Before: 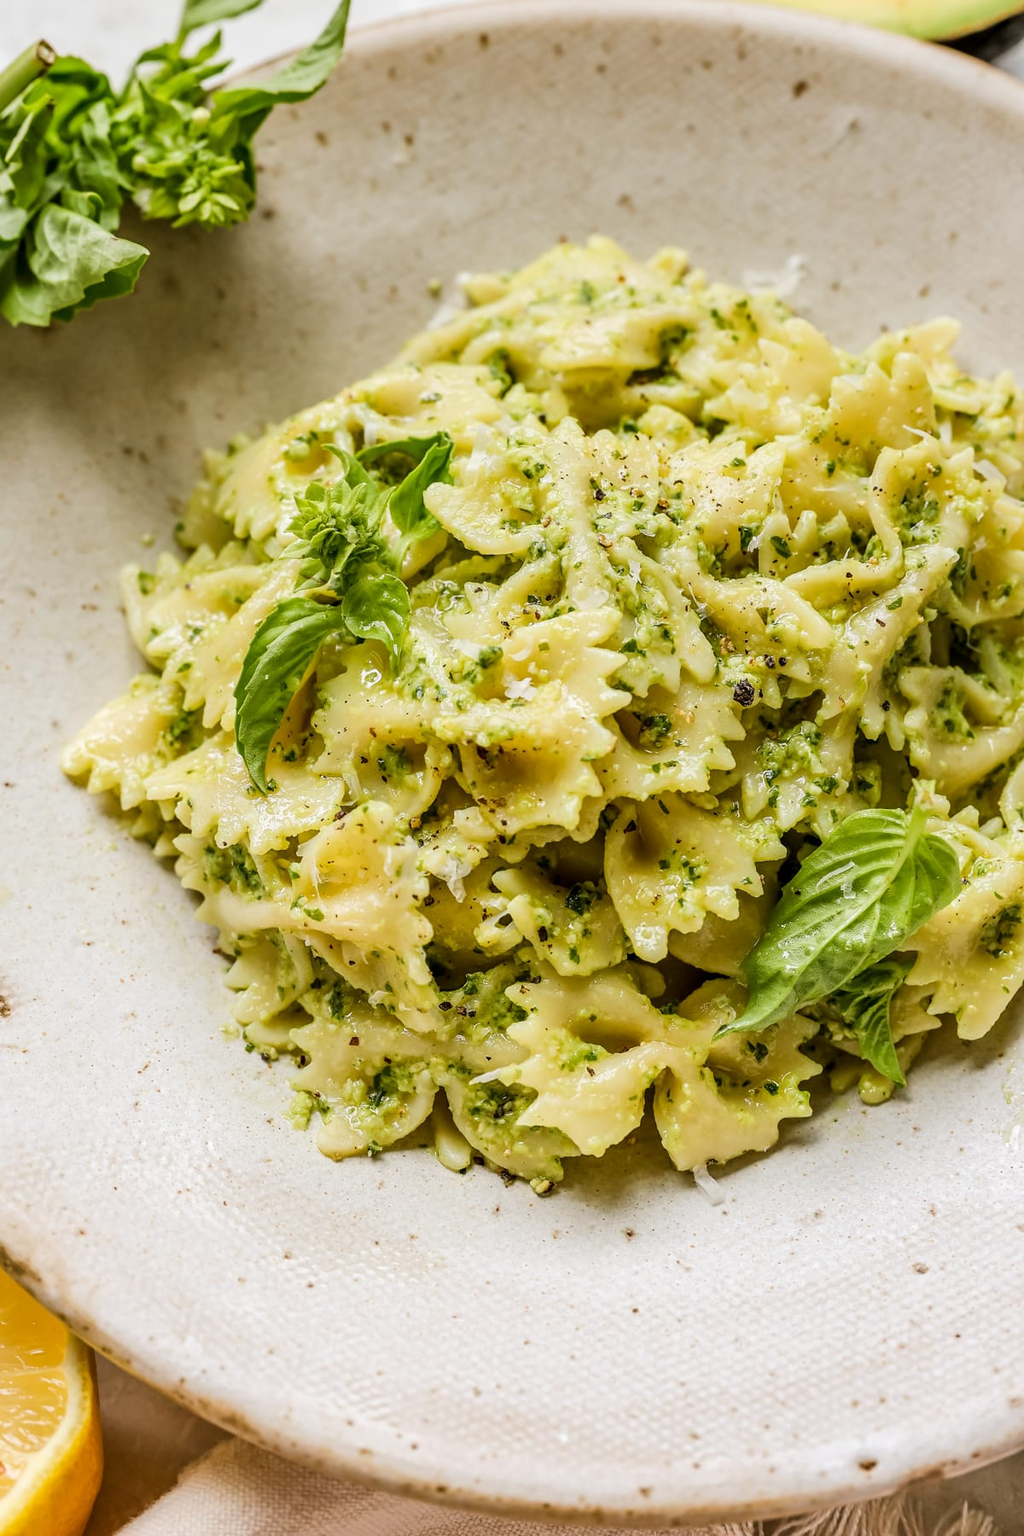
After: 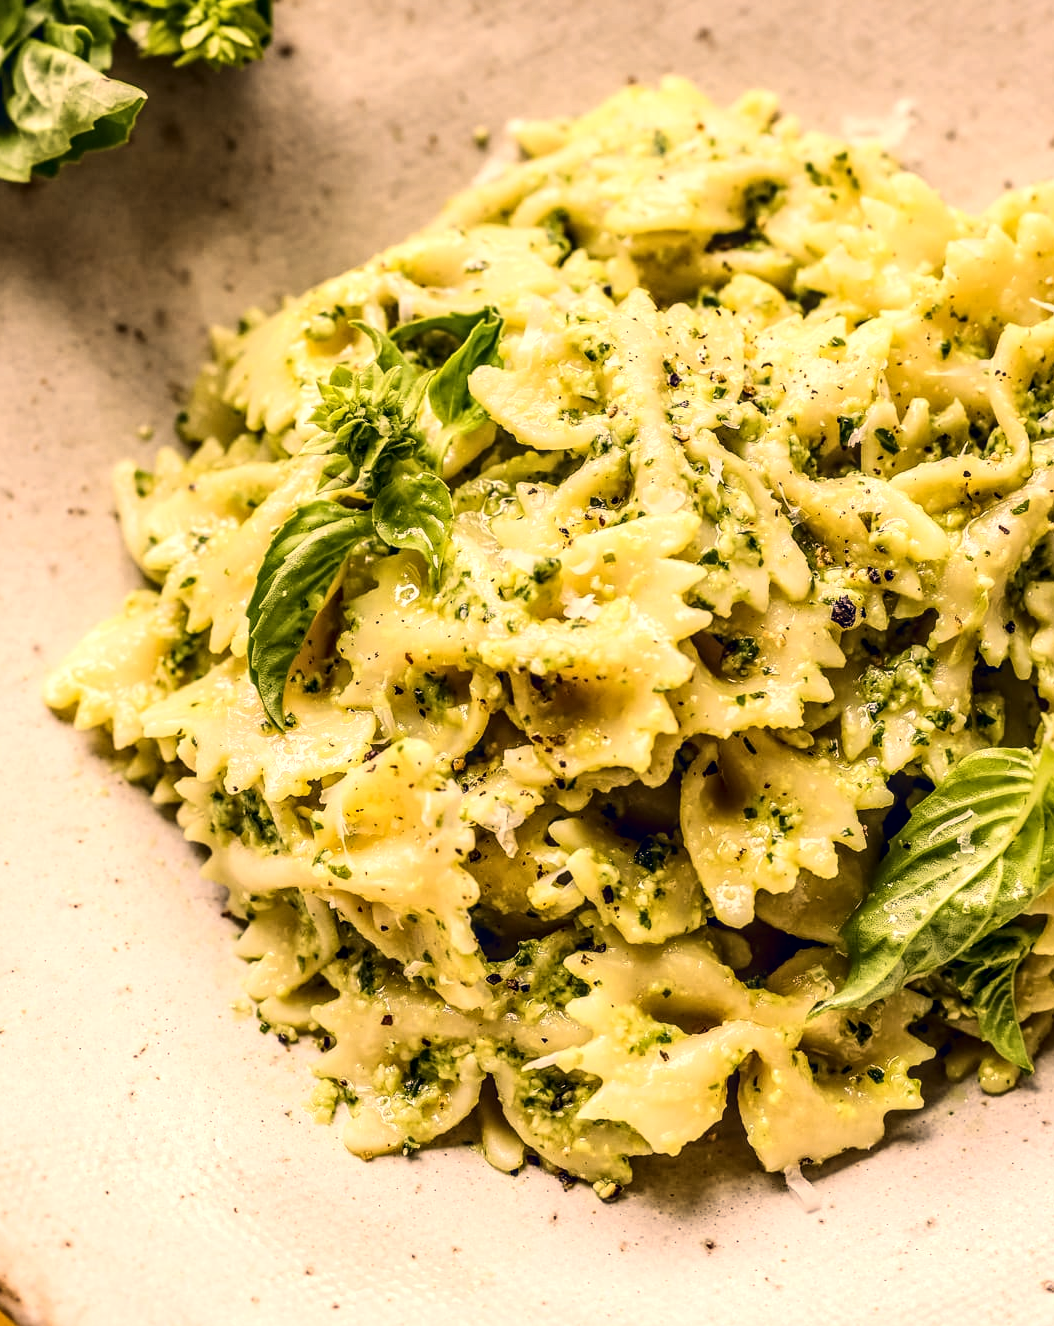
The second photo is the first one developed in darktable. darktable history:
contrast brightness saturation: contrast 0.208, brightness -0.112, saturation 0.209
crop and rotate: left 2.389%, top 11.143%, right 9.727%, bottom 15.189%
color correction: highlights a* 19.94, highlights b* 26.86, shadows a* 3.3, shadows b* -17.3, saturation 0.722
local contrast: detail 130%
exposure: exposure 0.297 EV, compensate highlight preservation false
